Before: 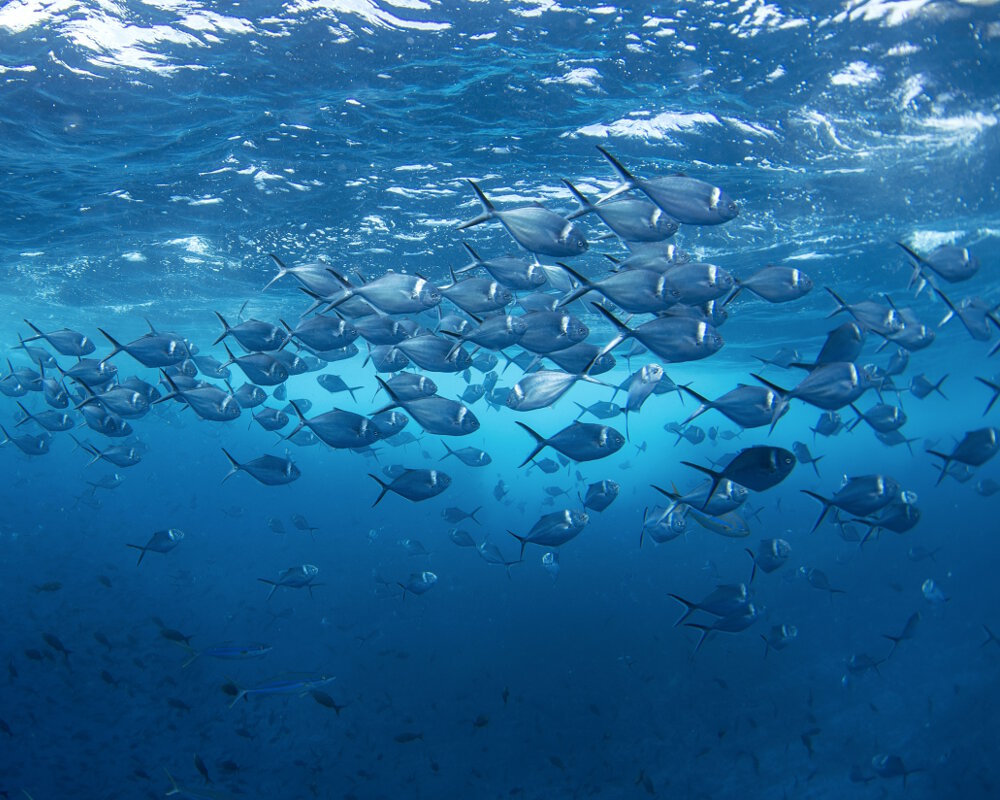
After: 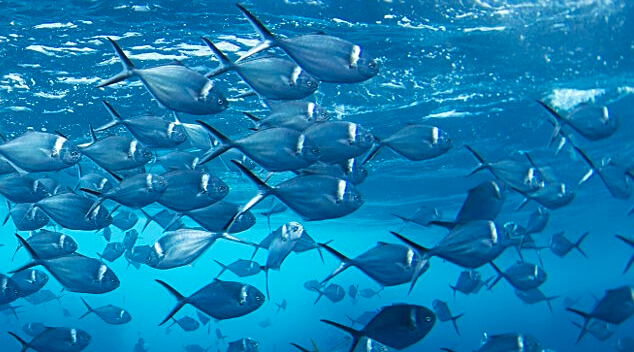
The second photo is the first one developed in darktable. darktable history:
sharpen: on, module defaults
crop: left 36.042%, top 17.793%, right 0.51%, bottom 38.12%
